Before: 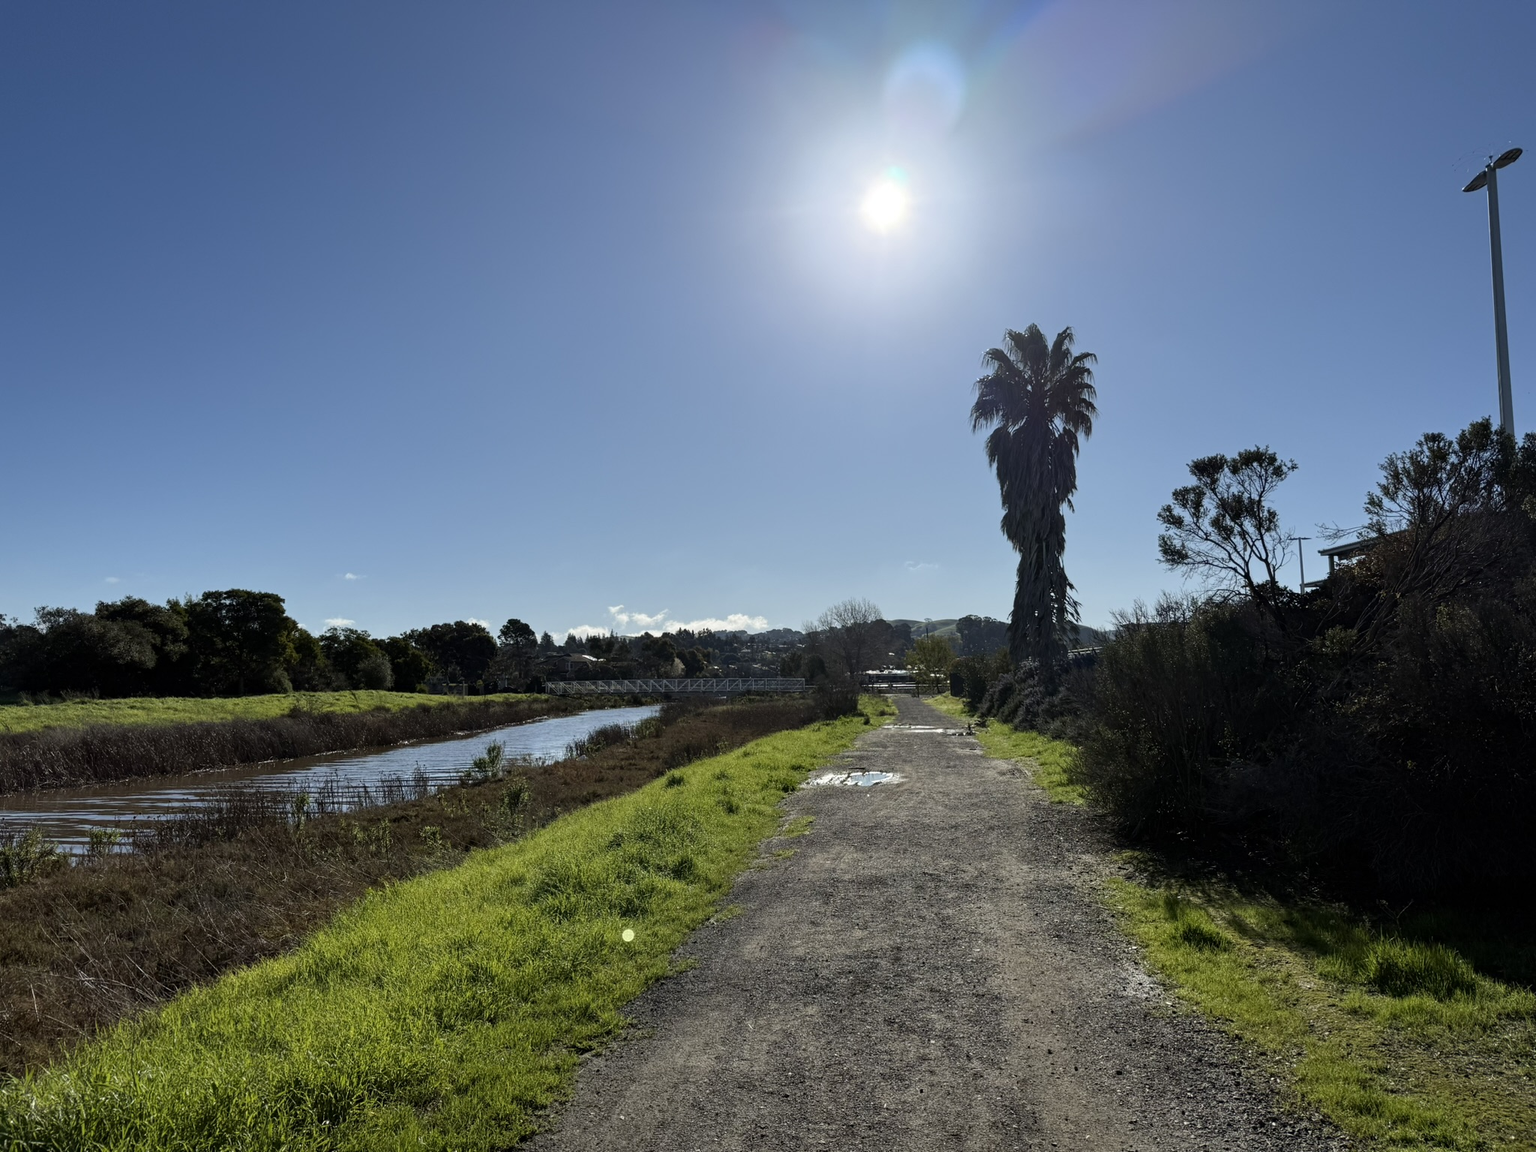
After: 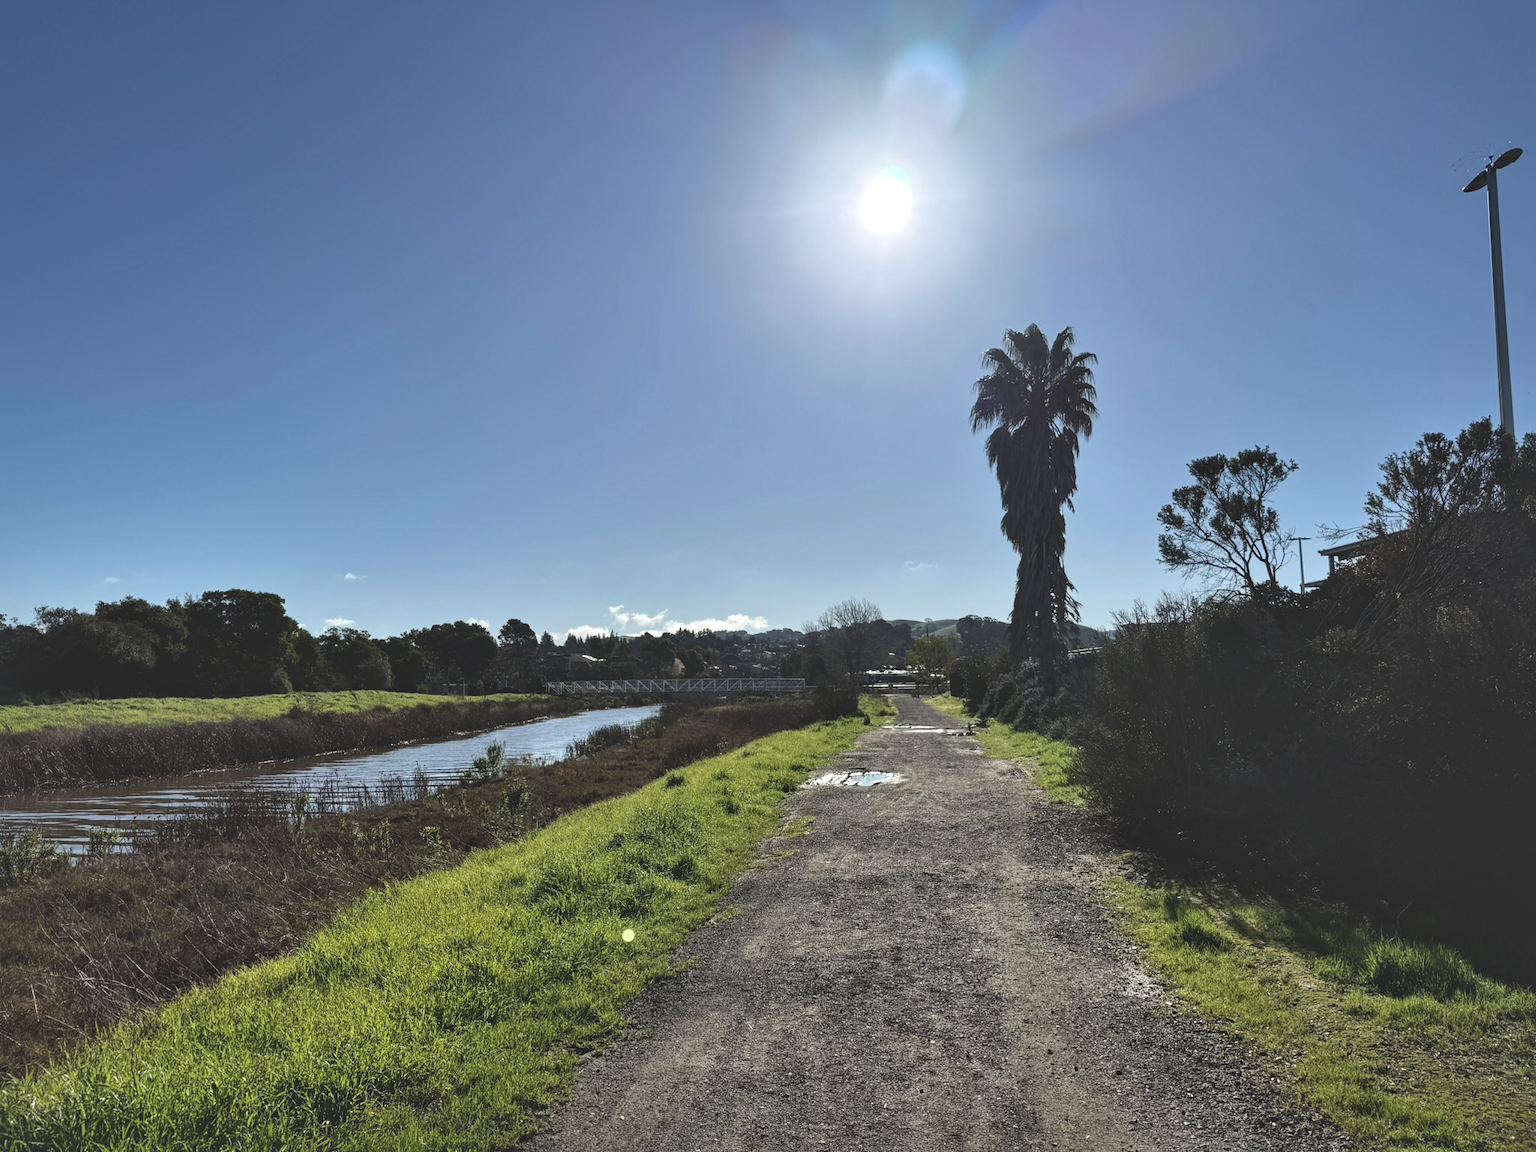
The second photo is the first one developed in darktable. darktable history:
local contrast: mode bilateral grid, contrast 25, coarseness 60, detail 151%, midtone range 0.2
exposure: black level correction -0.028, compensate highlight preservation false
